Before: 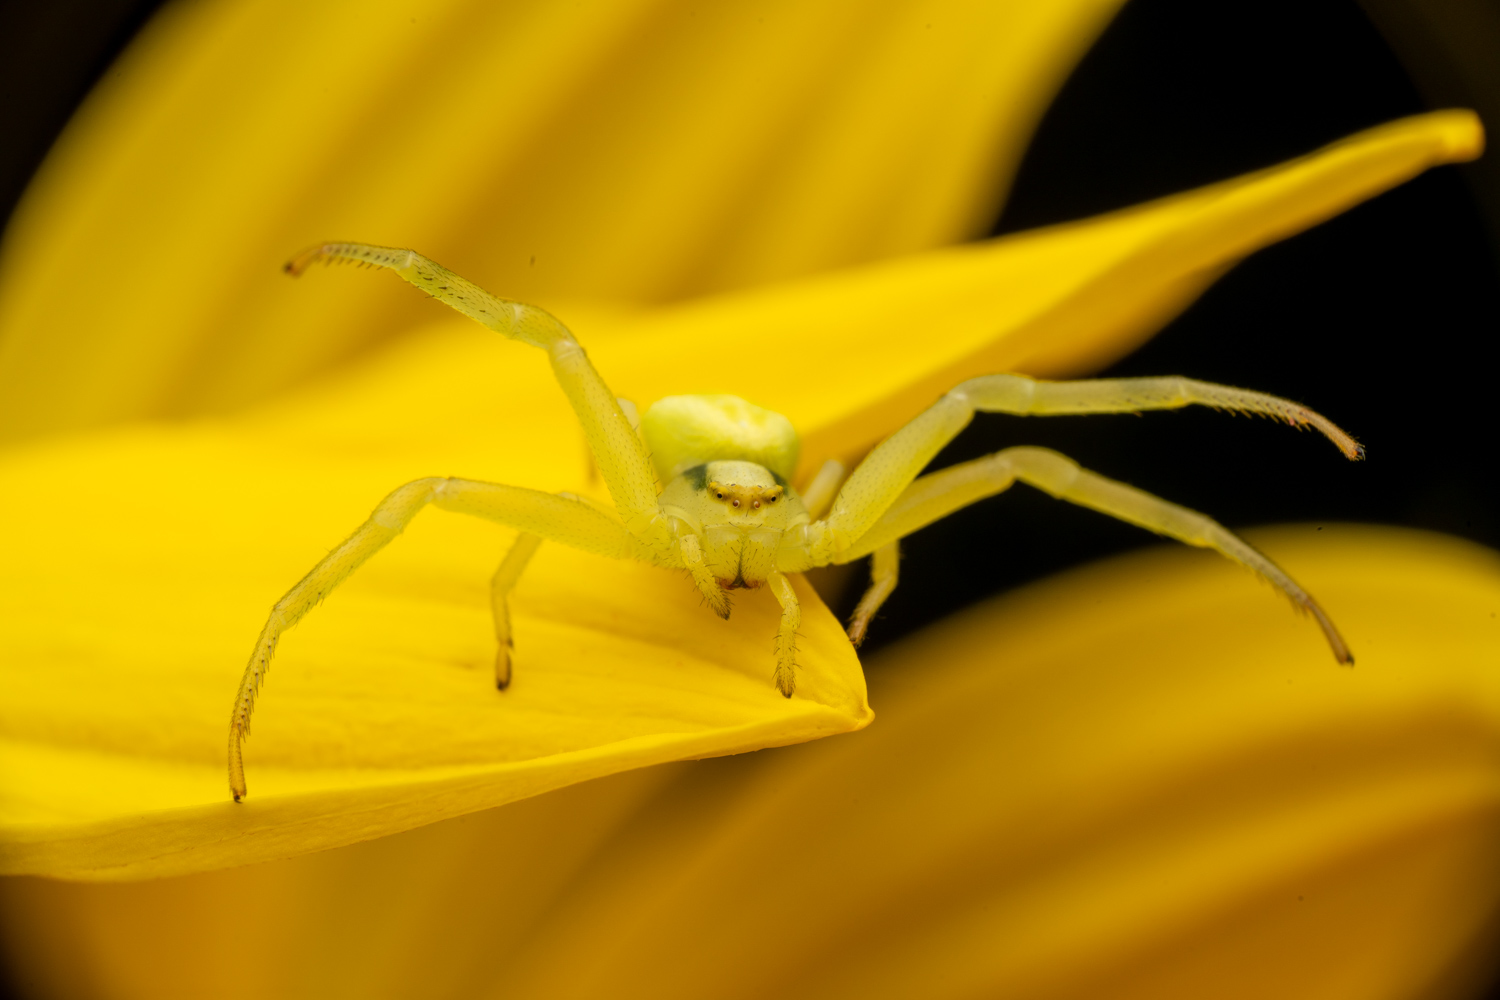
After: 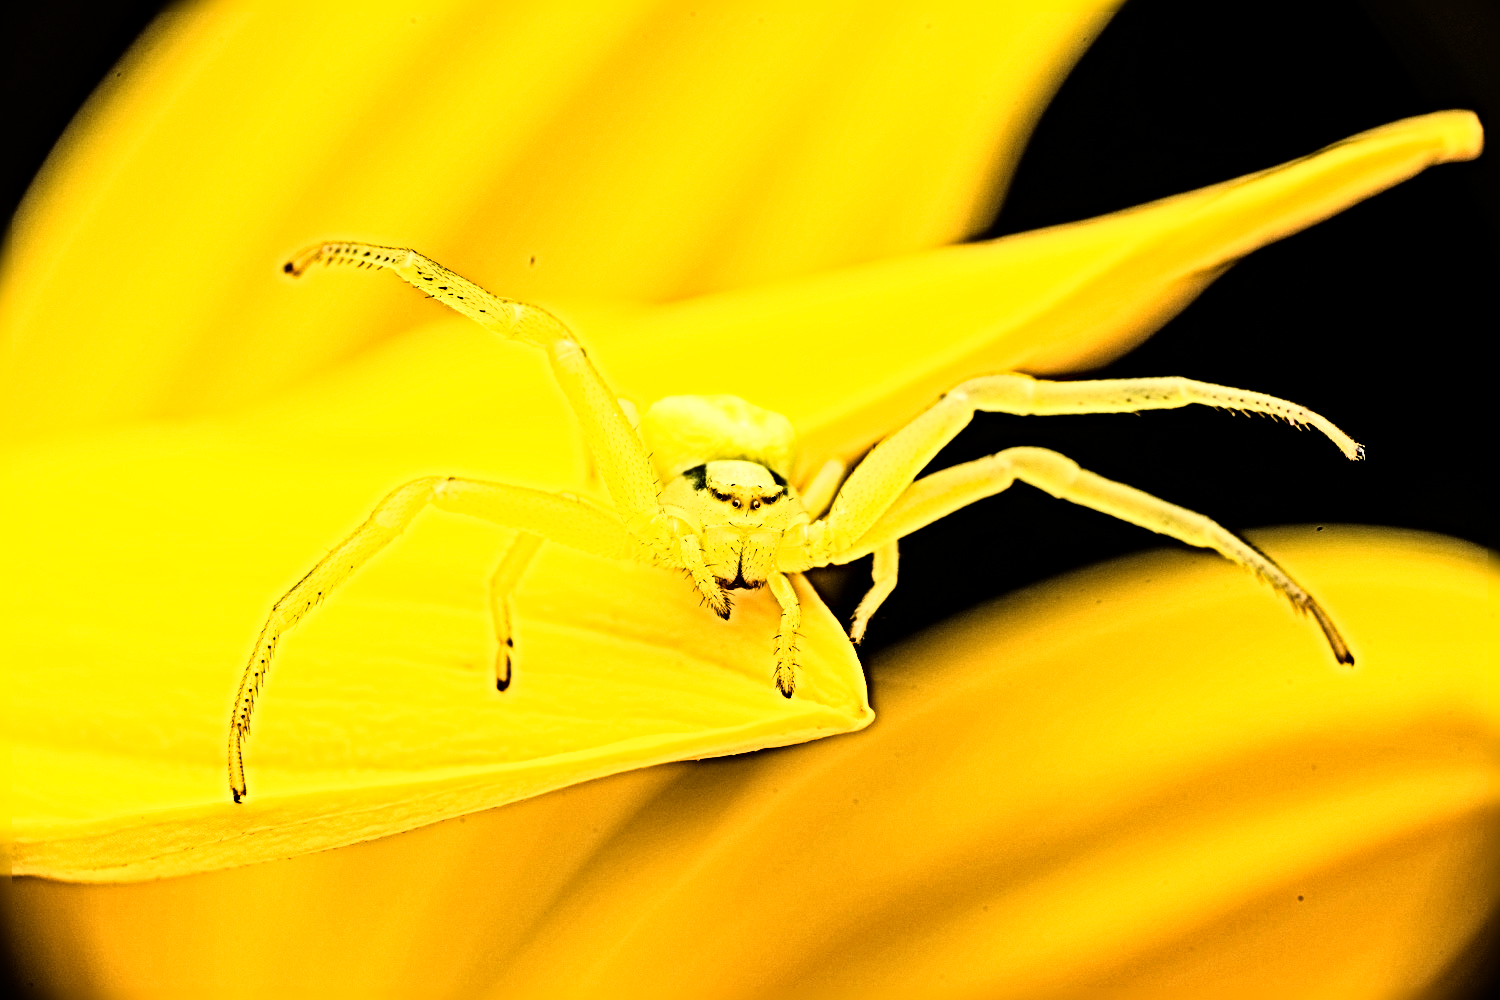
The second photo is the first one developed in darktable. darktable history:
sharpen: radius 6.3, amount 1.8, threshold 0
rgb curve: curves: ch0 [(0, 0) (0.21, 0.15) (0.24, 0.21) (0.5, 0.75) (0.75, 0.96) (0.89, 0.99) (1, 1)]; ch1 [(0, 0.02) (0.21, 0.13) (0.25, 0.2) (0.5, 0.67) (0.75, 0.9) (0.89, 0.97) (1, 1)]; ch2 [(0, 0.02) (0.21, 0.13) (0.25, 0.2) (0.5, 0.67) (0.75, 0.9) (0.89, 0.97) (1, 1)], compensate middle gray true
